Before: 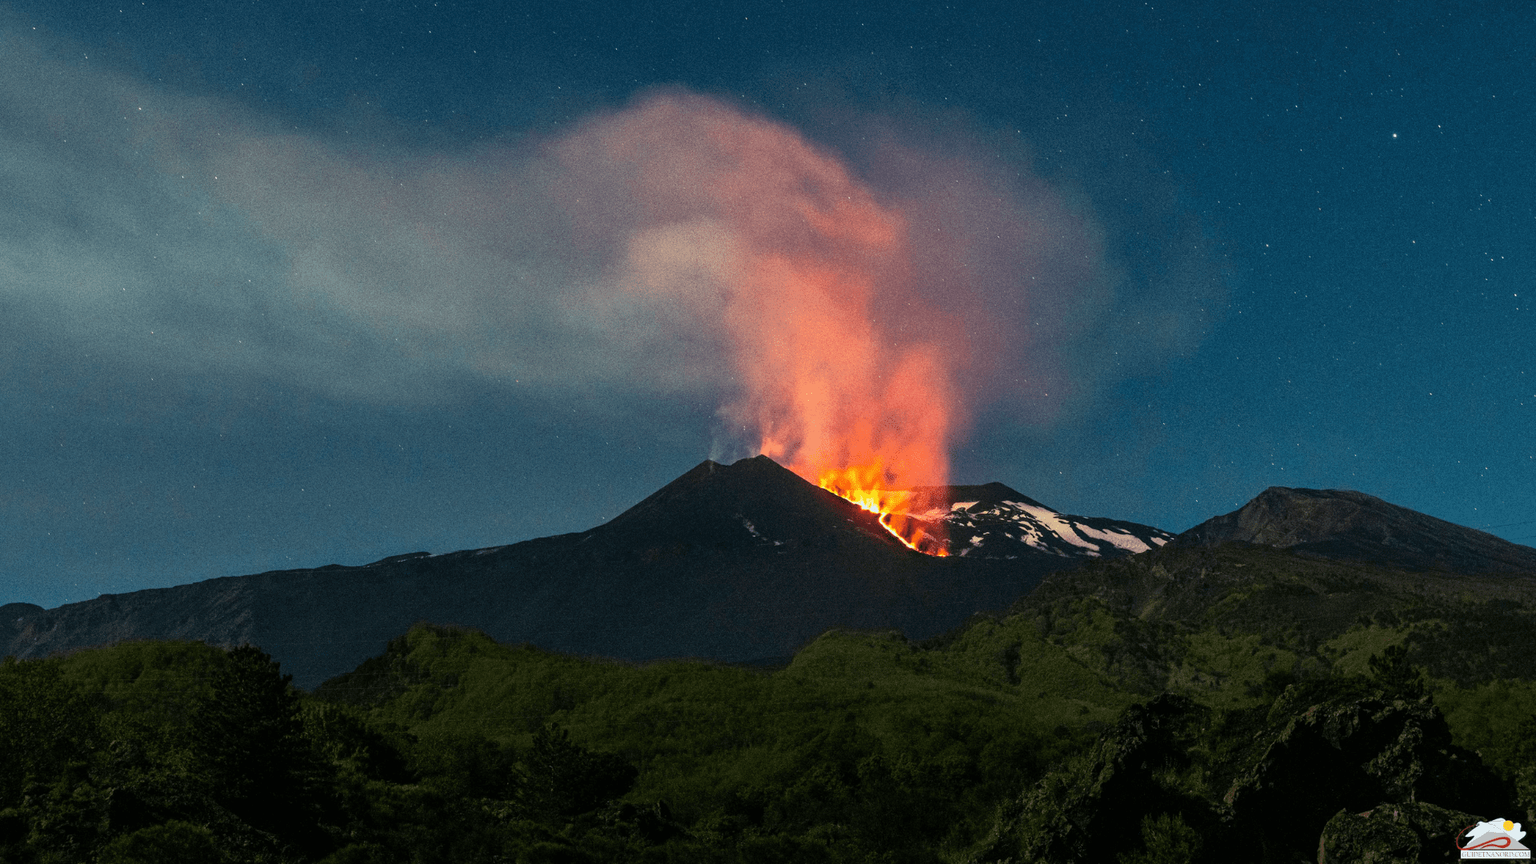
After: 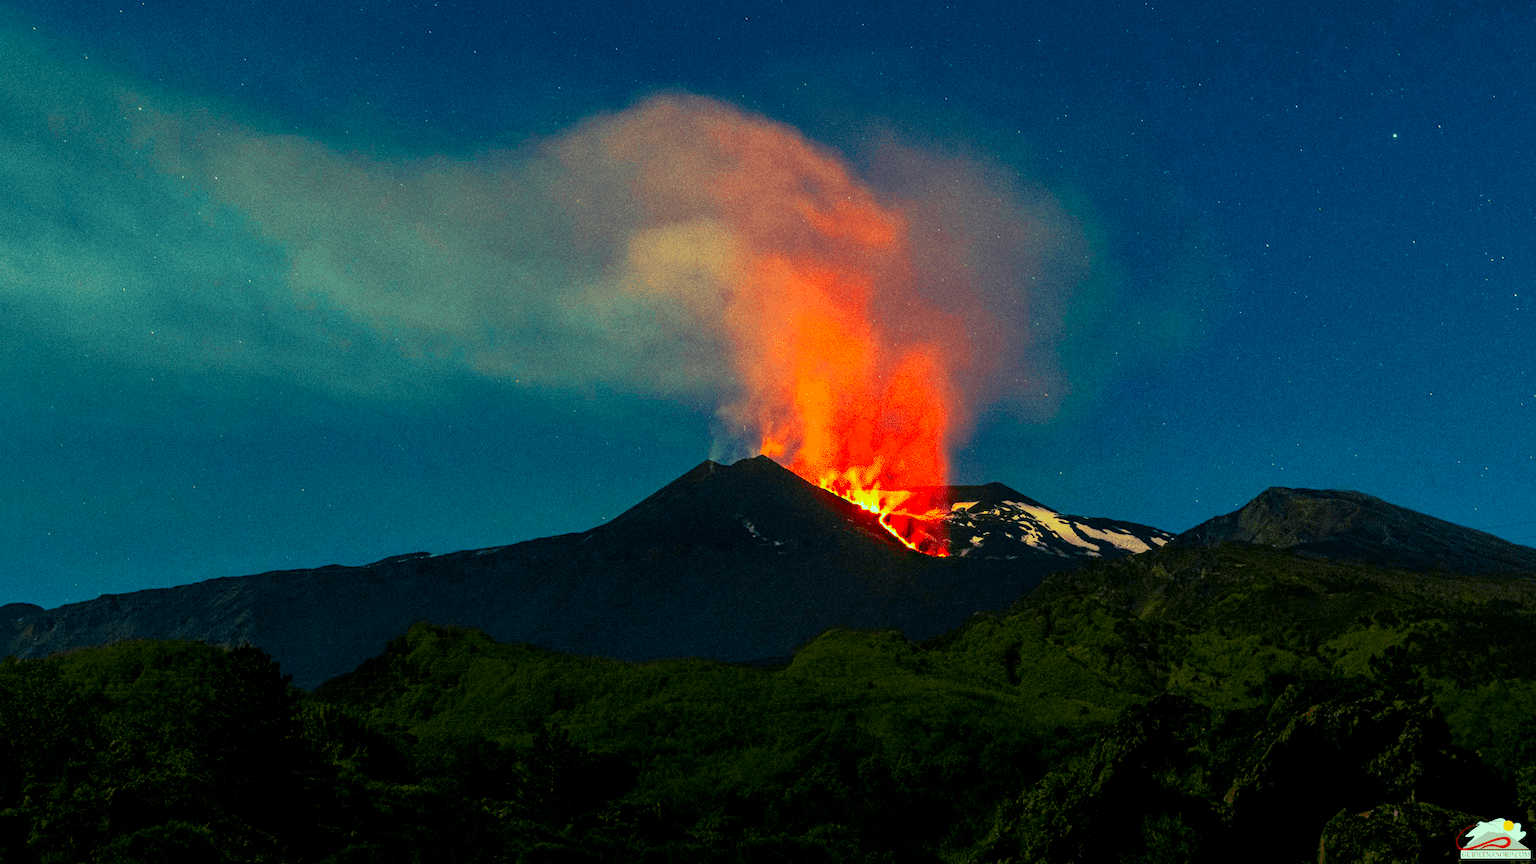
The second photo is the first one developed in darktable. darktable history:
tone curve: curves: ch0 [(0, 0) (0.003, 0.01) (0.011, 0.015) (0.025, 0.023) (0.044, 0.037) (0.069, 0.055) (0.1, 0.08) (0.136, 0.114) (0.177, 0.155) (0.224, 0.201) (0.277, 0.254) (0.335, 0.319) (0.399, 0.387) (0.468, 0.459) (0.543, 0.544) (0.623, 0.634) (0.709, 0.731) (0.801, 0.827) (0.898, 0.921) (1, 1)], preserve colors none
color correction: highlights a* -10.87, highlights b* 9.85, saturation 1.71
exposure: black level correction 0.005, exposure 0.002 EV, compensate highlight preservation false
